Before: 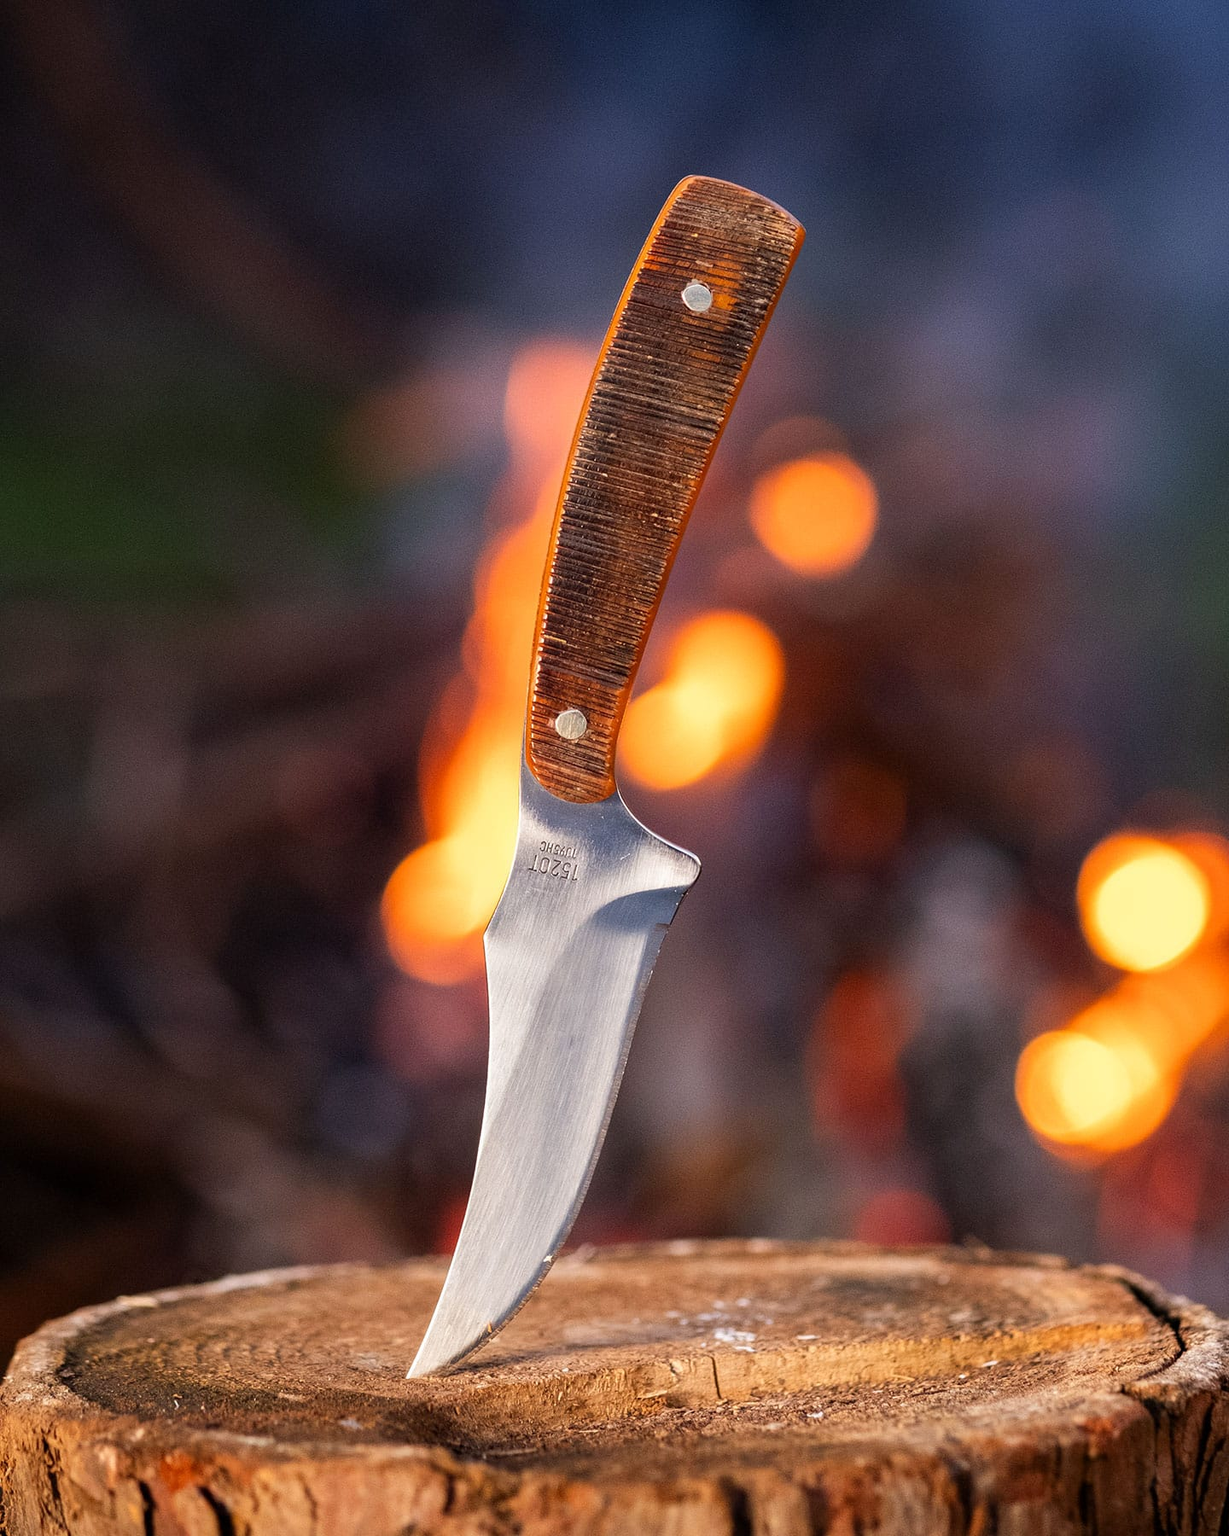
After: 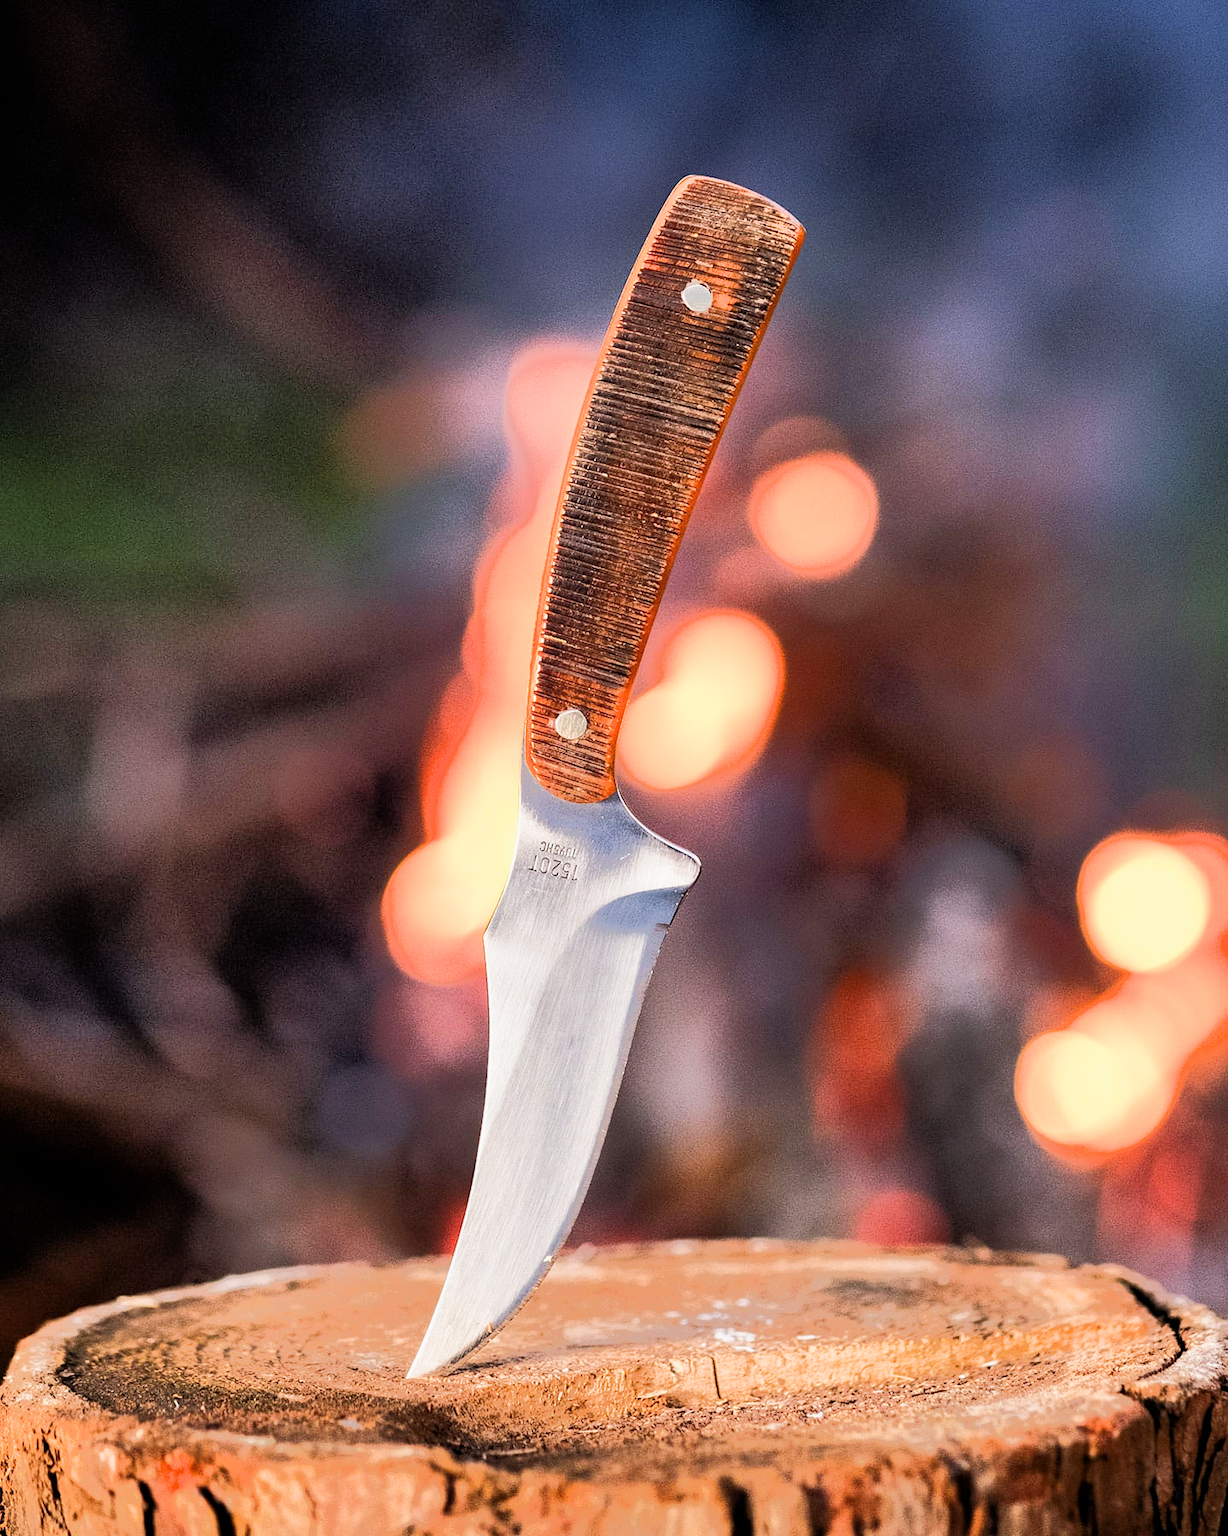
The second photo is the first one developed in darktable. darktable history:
tone equalizer: -7 EV -0.63 EV, -6 EV 1 EV, -5 EV -0.45 EV, -4 EV 0.43 EV, -3 EV 0.41 EV, -2 EV 0.15 EV, -1 EV -0.15 EV, +0 EV -0.39 EV, smoothing diameter 25%, edges refinement/feathering 10, preserve details guided filter
filmic rgb: black relative exposure -5 EV, white relative exposure 3.5 EV, hardness 3.19, contrast 1.2, highlights saturation mix -50%
exposure: black level correction 0, exposure 1.1 EV, compensate exposure bias true, compensate highlight preservation false
